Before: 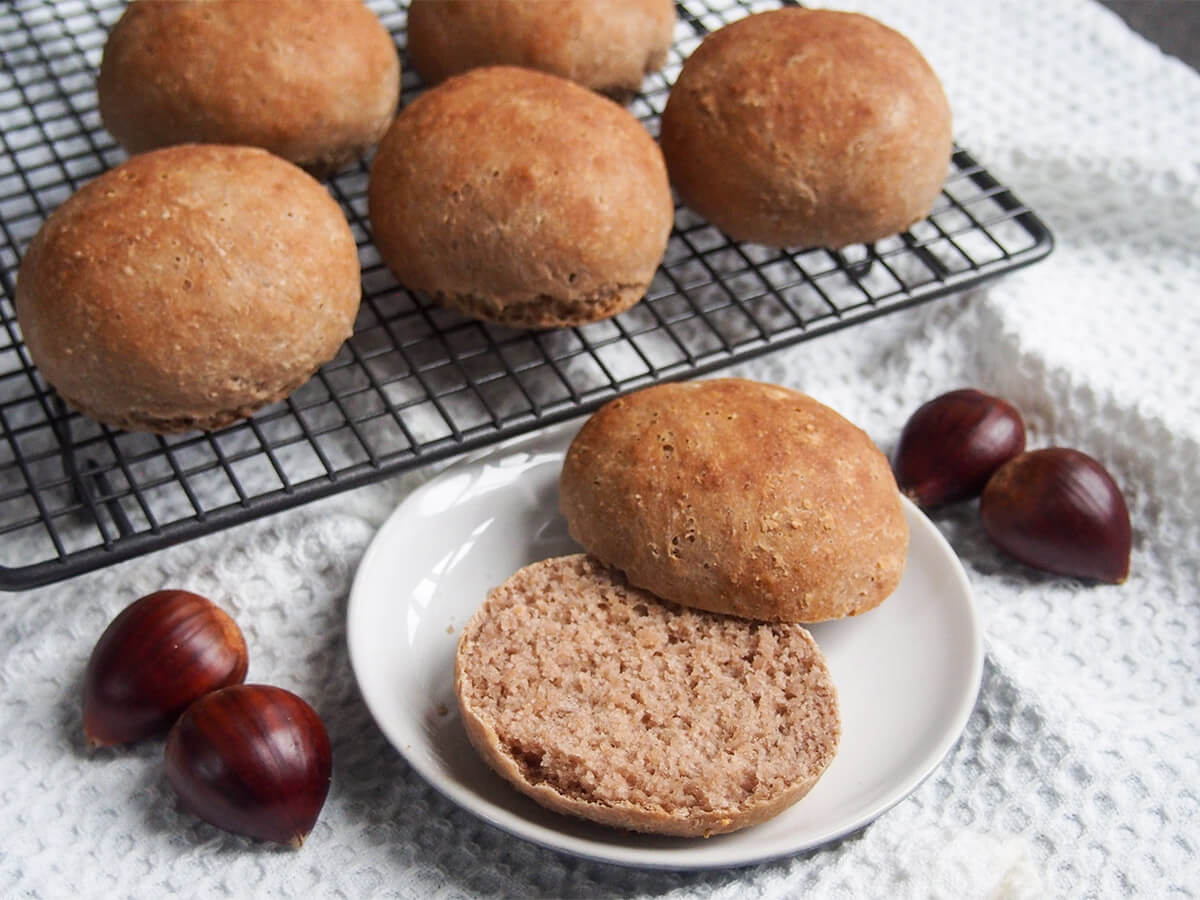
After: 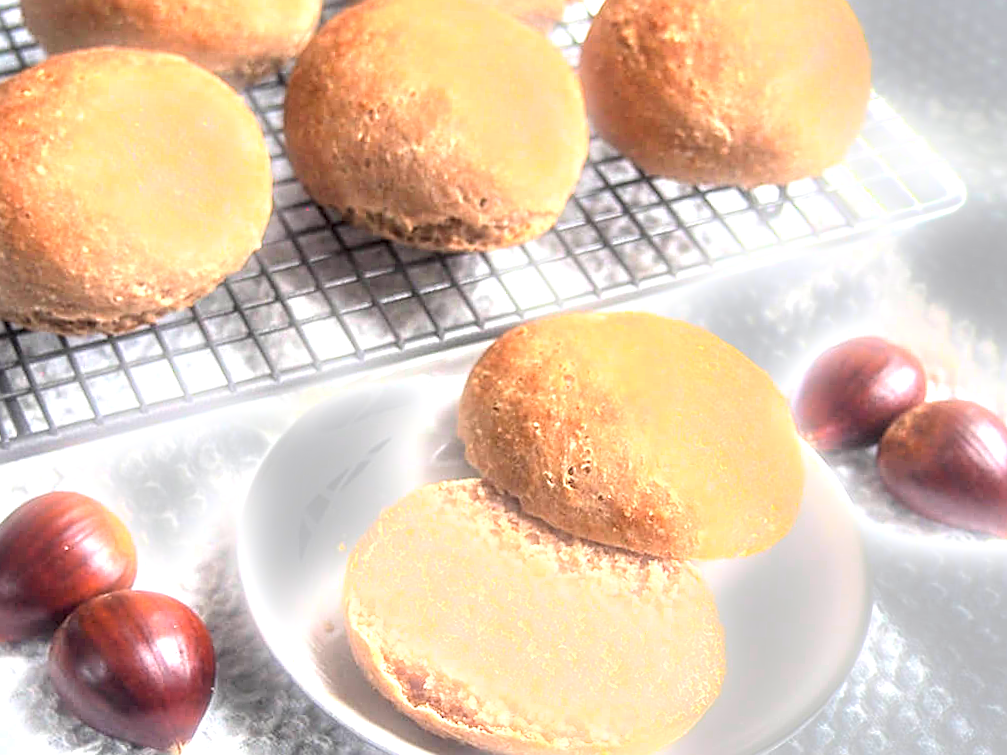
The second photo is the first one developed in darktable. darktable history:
crop and rotate: angle -3.27°, left 5.211%, top 5.211%, right 4.607%, bottom 4.607%
sharpen: on, module defaults
bloom: size 5%, threshold 95%, strength 15%
tone equalizer: on, module defaults
exposure: black level correction 0, exposure 1.741 EV, compensate exposure bias true, compensate highlight preservation false
local contrast: highlights 55%, shadows 52%, detail 130%, midtone range 0.452
